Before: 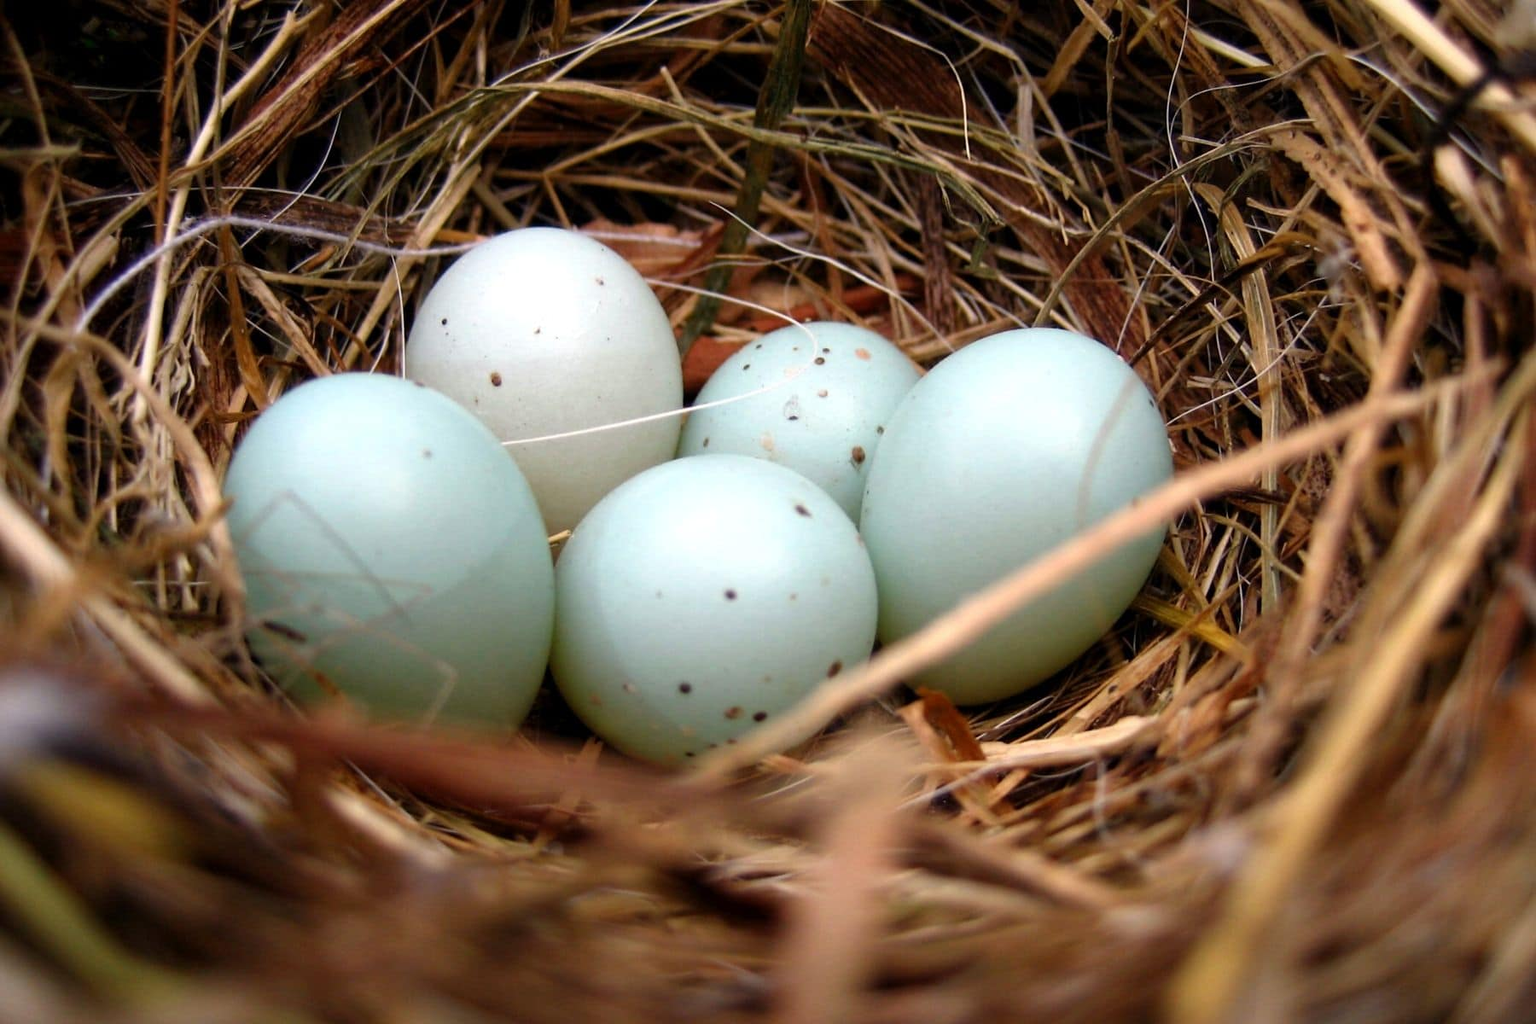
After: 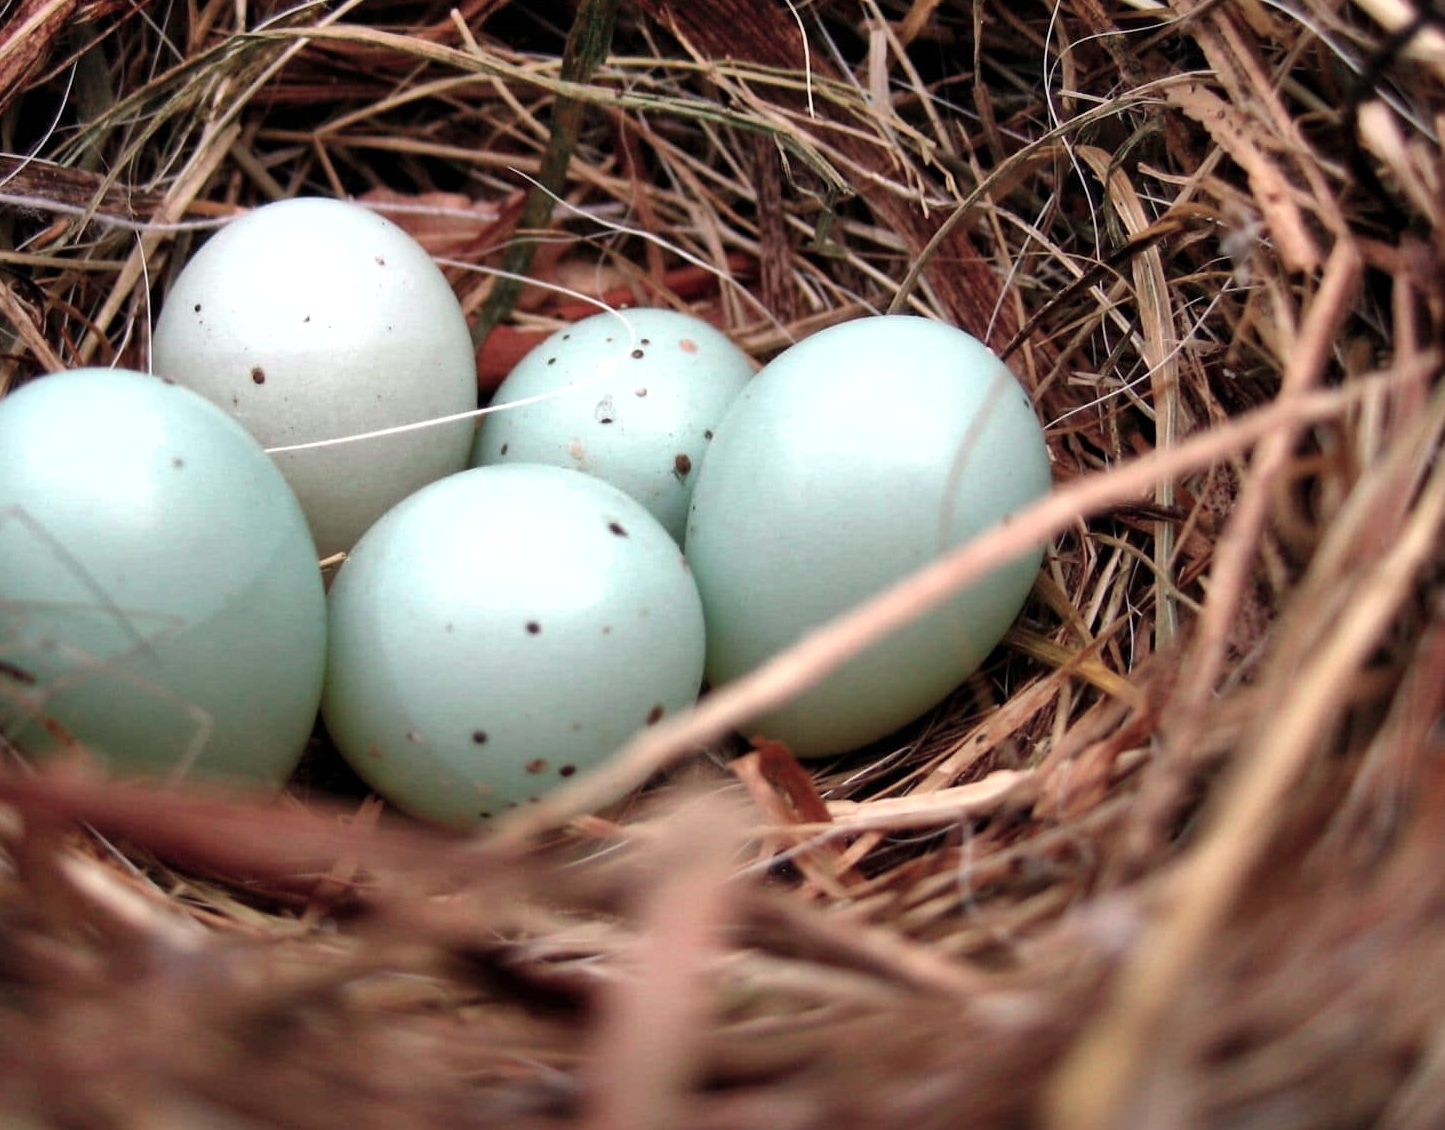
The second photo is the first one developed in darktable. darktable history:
exposure: exposure 0.161 EV, compensate highlight preservation false
crop and rotate: left 17.959%, top 5.771%, right 1.742%
shadows and highlights: low approximation 0.01, soften with gaussian
color contrast: blue-yellow contrast 0.62
